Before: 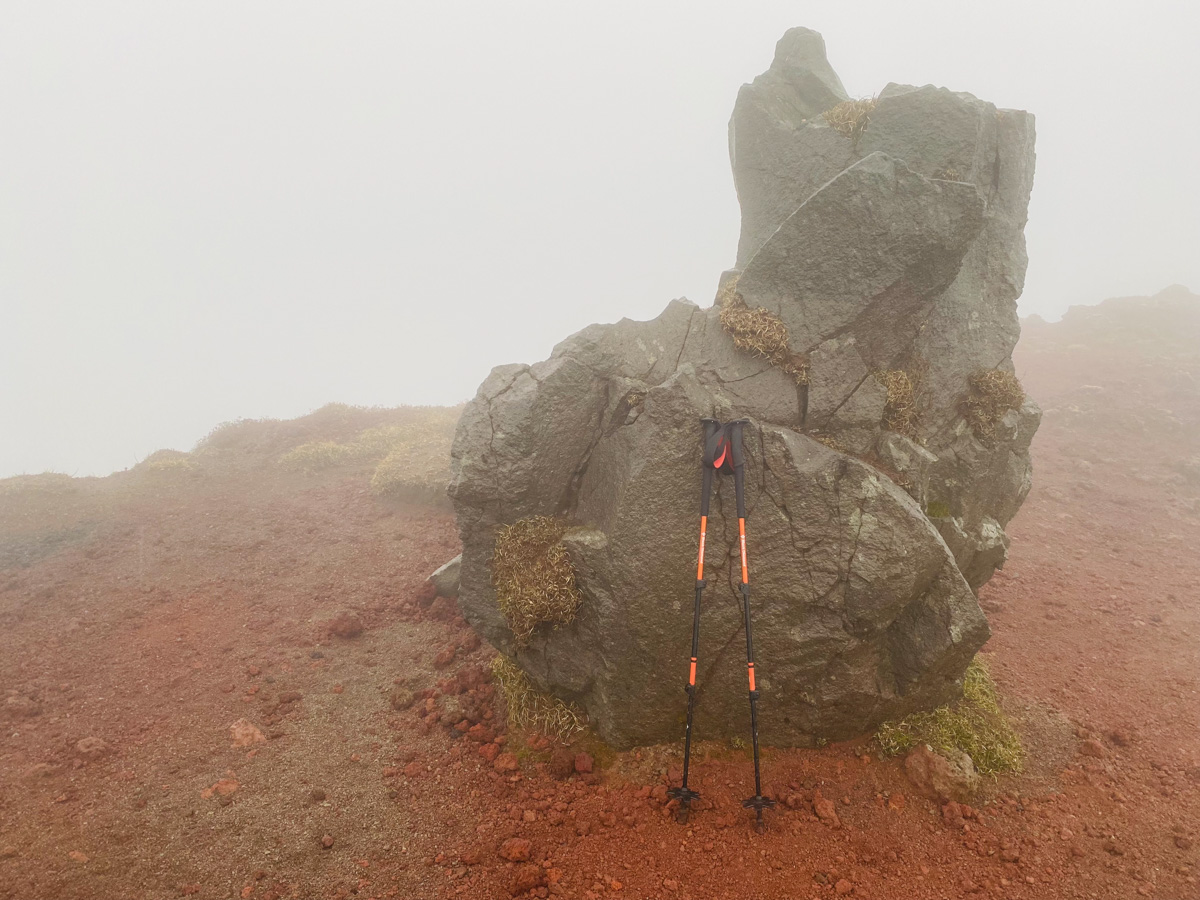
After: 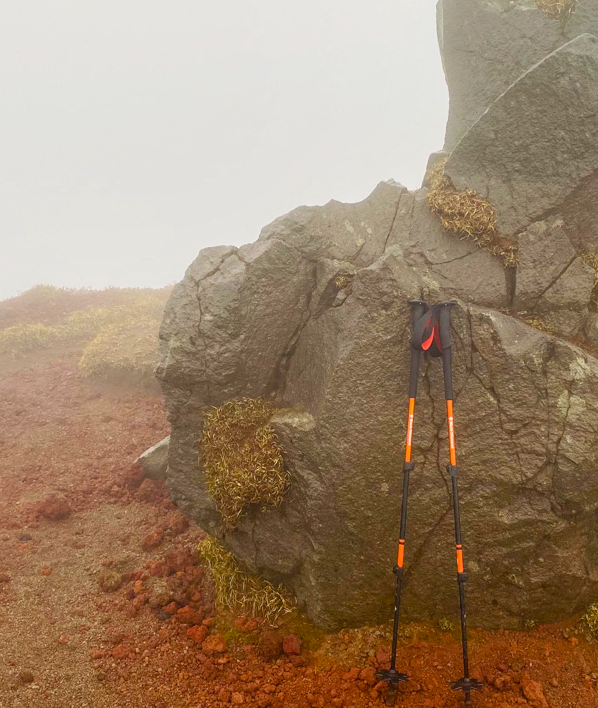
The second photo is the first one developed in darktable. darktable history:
local contrast: on, module defaults
crop and rotate: angle 0.013°, left 24.406%, top 13.153%, right 25.691%, bottom 8.126%
color balance rgb: linear chroma grading › global chroma 9.447%, perceptual saturation grading › global saturation 25.21%, global vibrance 14.534%
